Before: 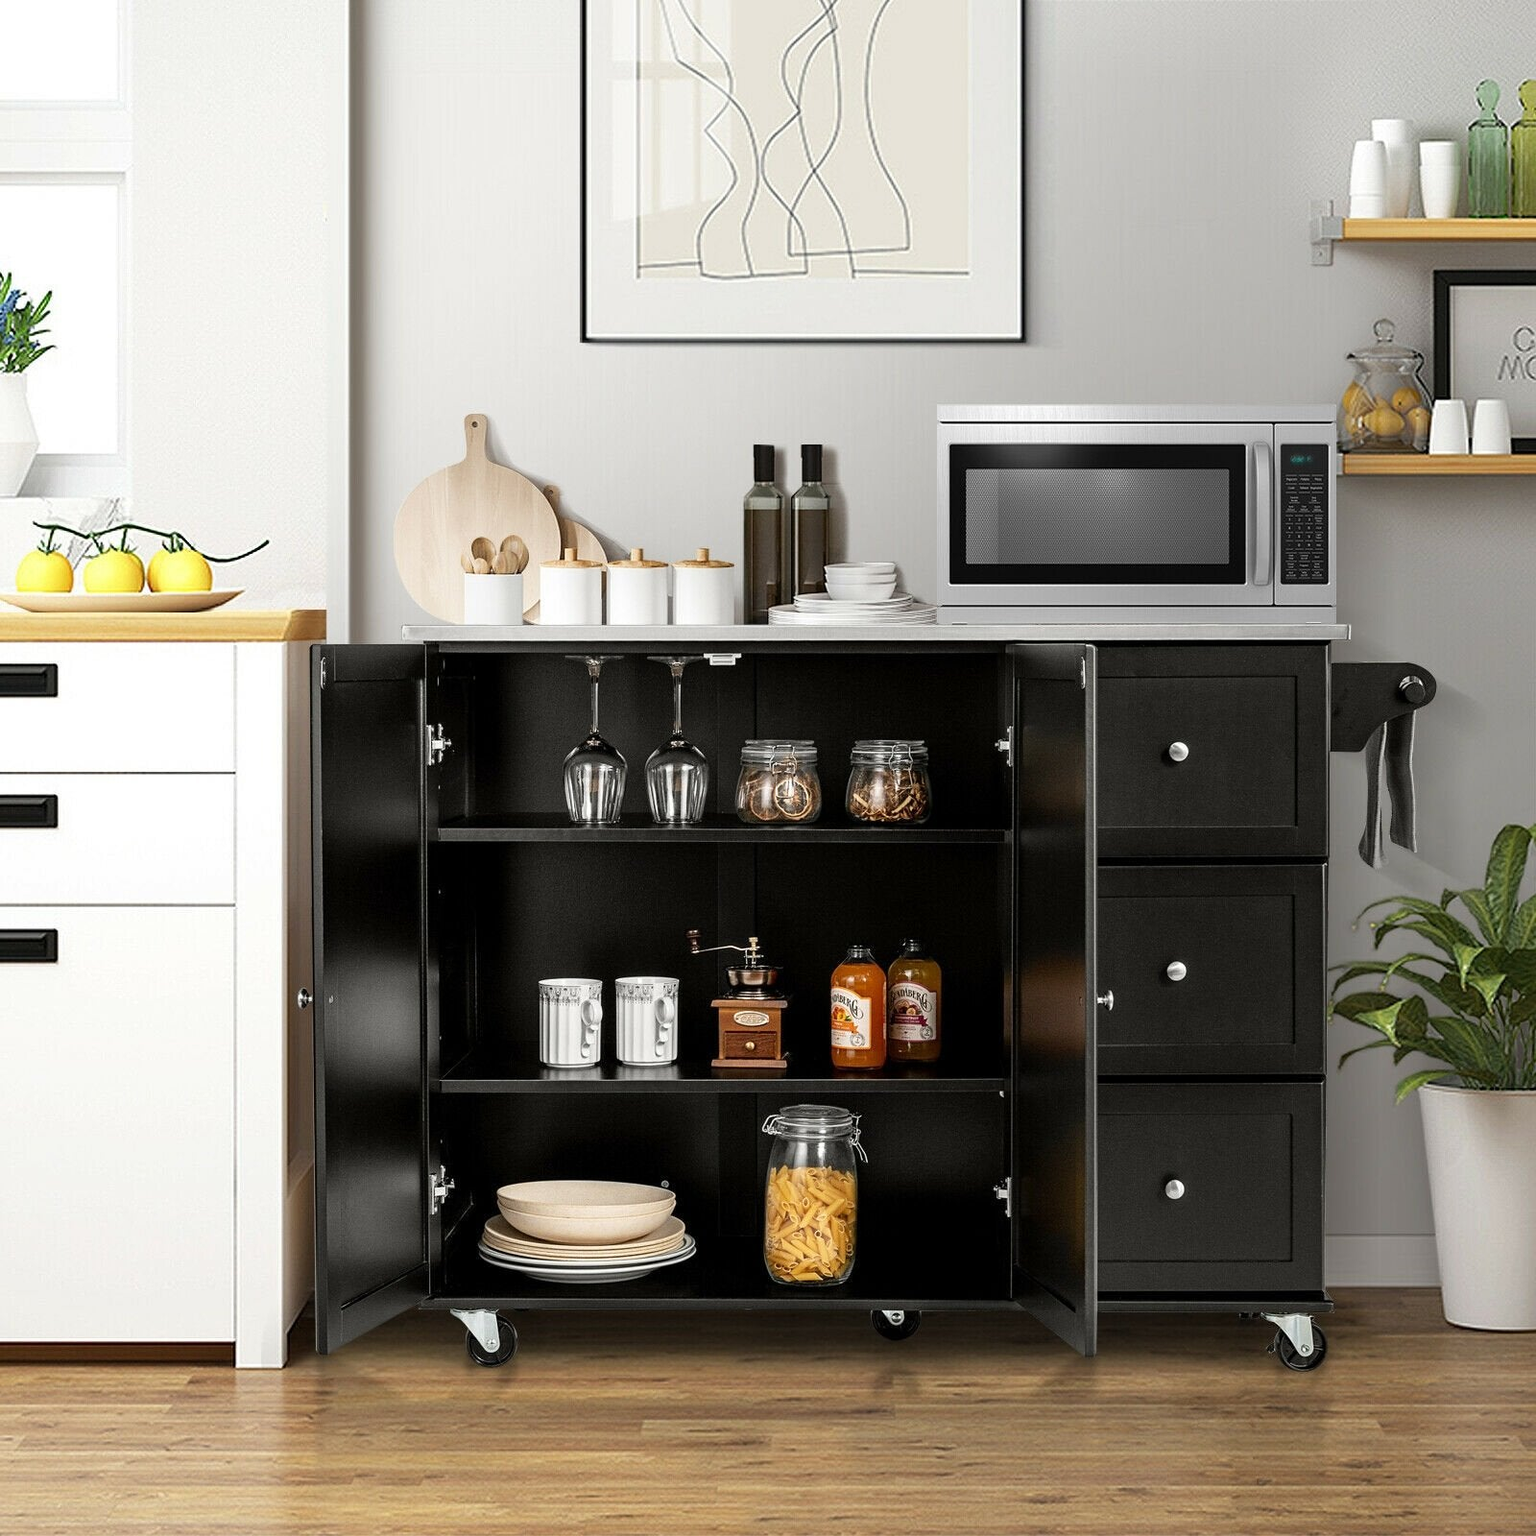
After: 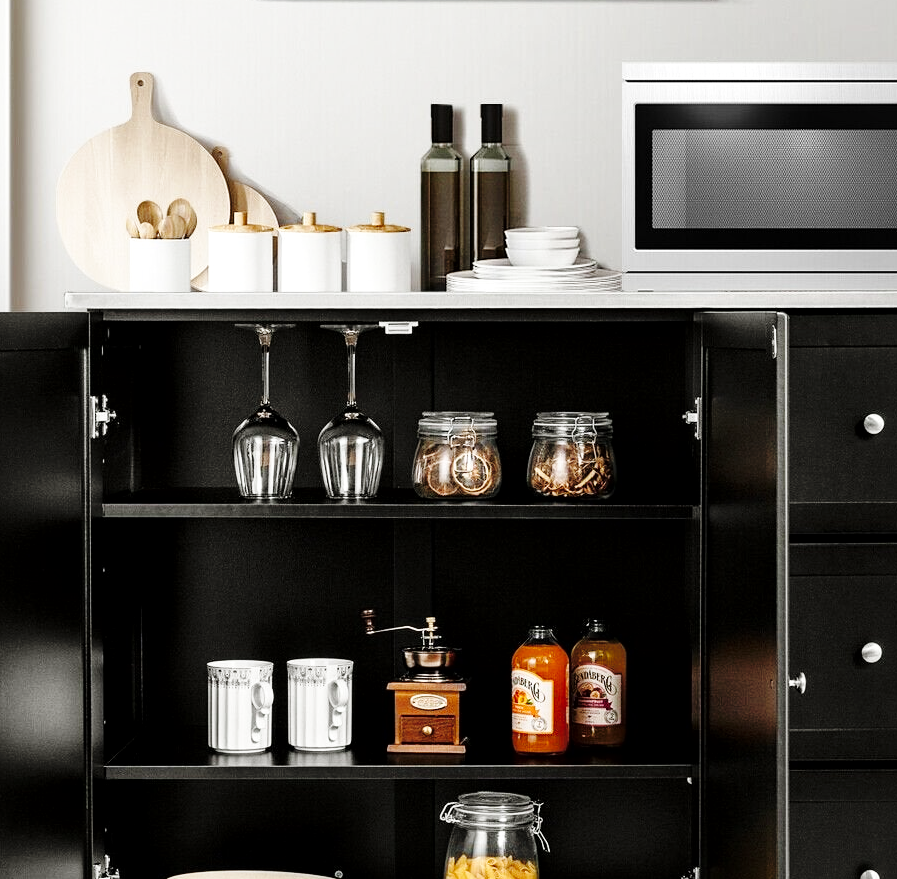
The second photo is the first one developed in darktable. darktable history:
crop and rotate: left 22.156%, top 22.442%, right 21.746%, bottom 22.613%
base curve: curves: ch0 [(0, 0) (0.036, 0.025) (0.121, 0.166) (0.206, 0.329) (0.605, 0.79) (1, 1)], preserve colors none
local contrast: mode bilateral grid, contrast 20, coarseness 49, detail 143%, midtone range 0.2
